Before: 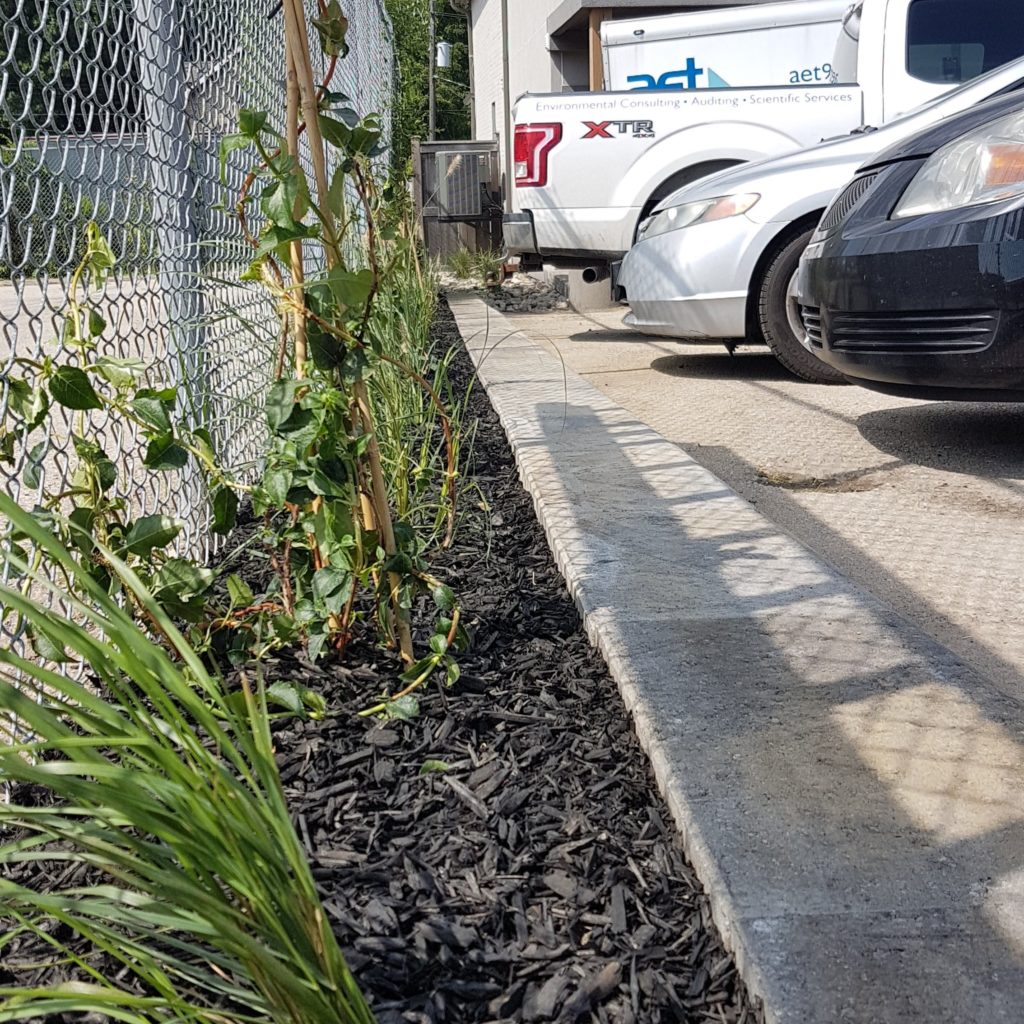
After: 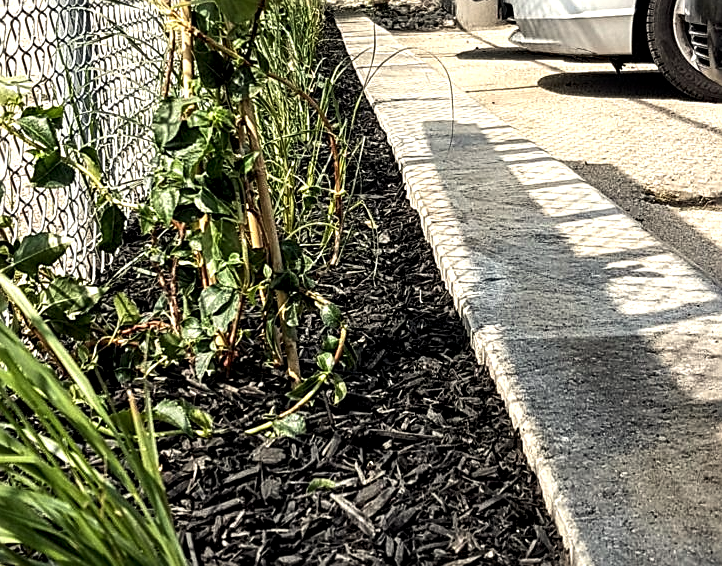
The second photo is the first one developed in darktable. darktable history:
local contrast: detail 135%, midtone range 0.75
white balance: red 1.029, blue 0.92
tone curve: curves: ch0 [(0, 0) (0.405, 0.351) (1, 1)]
crop: left 11.123%, top 27.61%, right 18.3%, bottom 17.034%
sharpen: on, module defaults
tone equalizer: -8 EV -0.75 EV, -7 EV -0.7 EV, -6 EV -0.6 EV, -5 EV -0.4 EV, -3 EV 0.4 EV, -2 EV 0.6 EV, -1 EV 0.7 EV, +0 EV 0.75 EV, edges refinement/feathering 500, mask exposure compensation -1.57 EV, preserve details no
